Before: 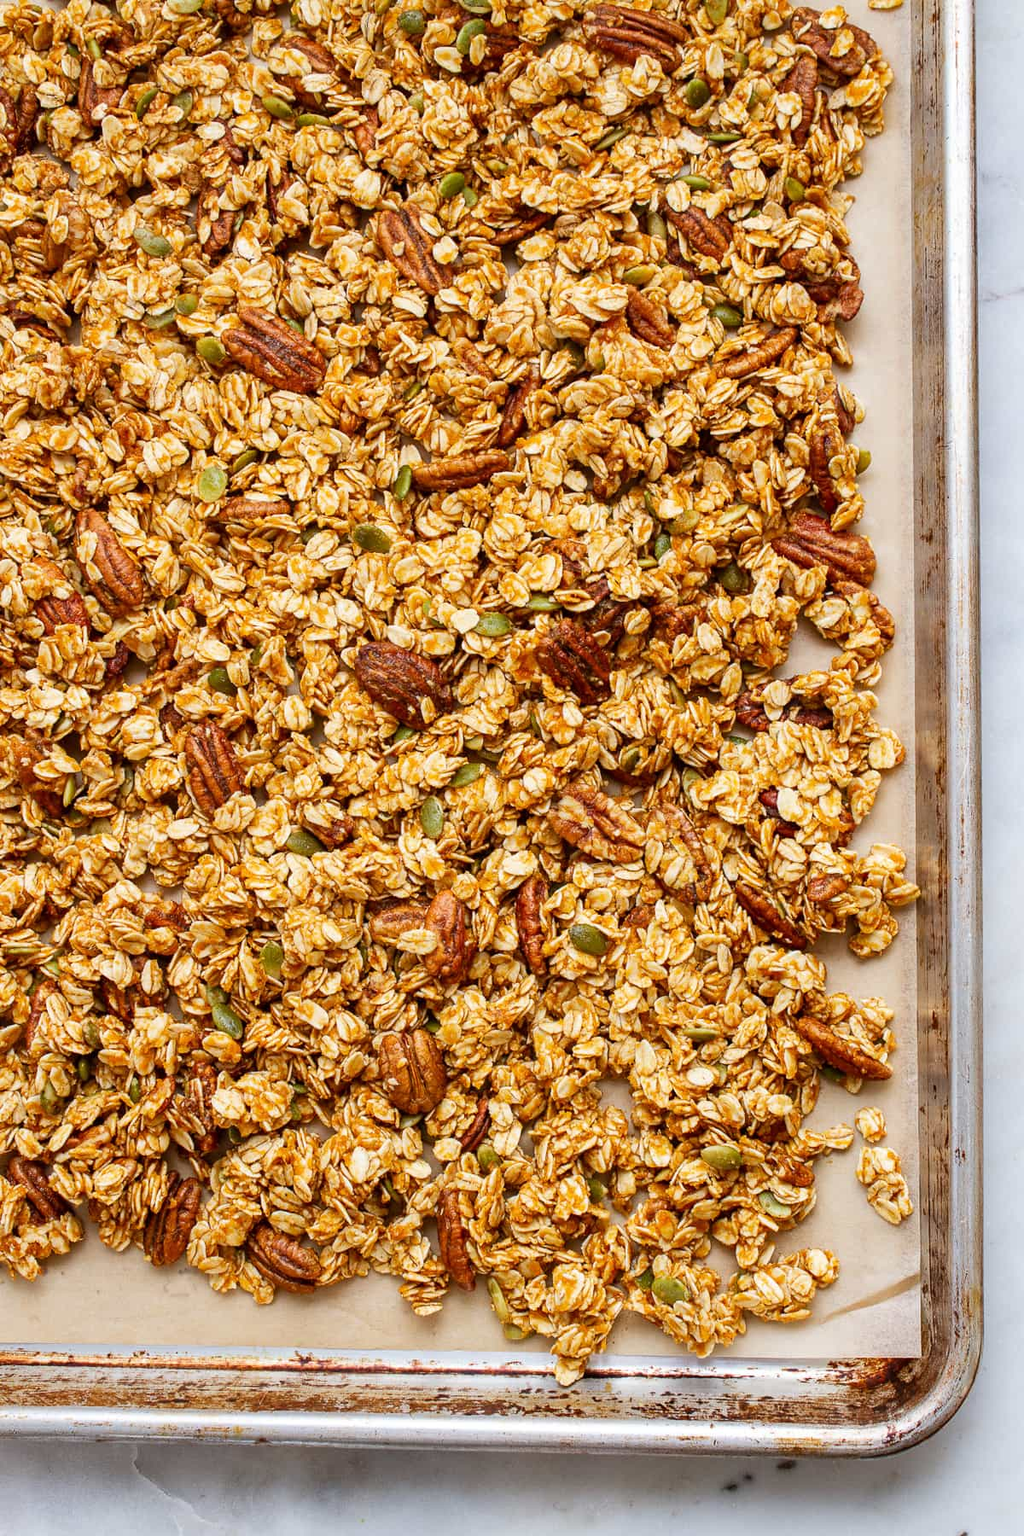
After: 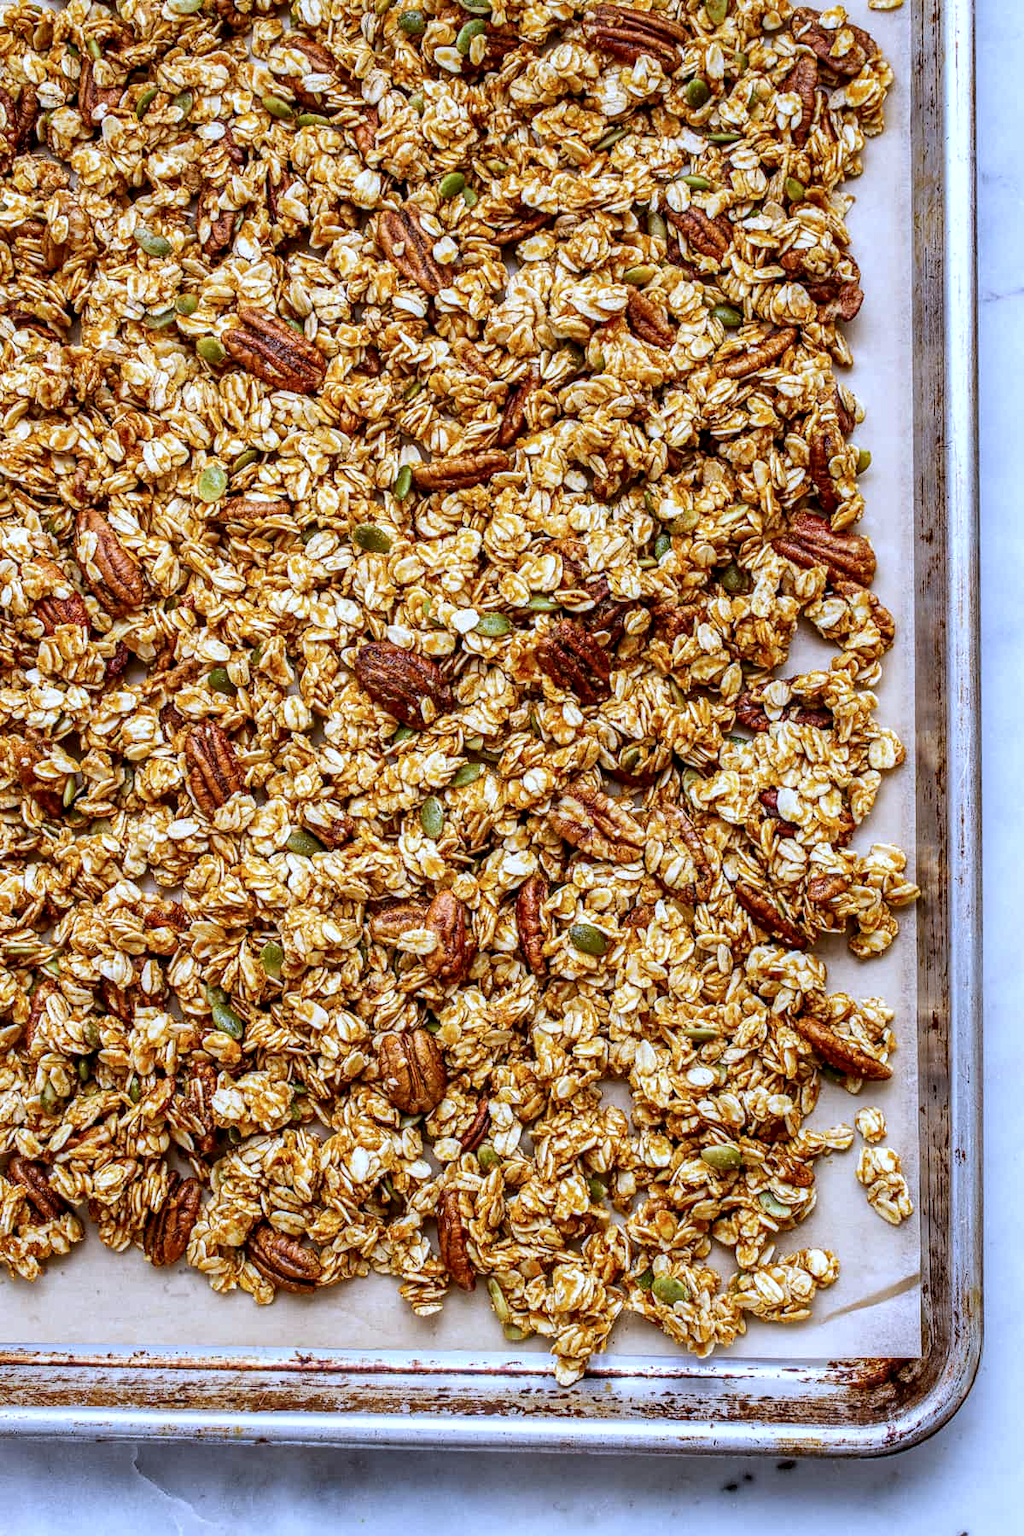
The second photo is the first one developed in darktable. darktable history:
color calibration: x 0.37, y 0.382, temperature 4313.32 K
local contrast: highlights 20%, detail 150%
white balance: red 0.967, blue 1.119, emerald 0.756
